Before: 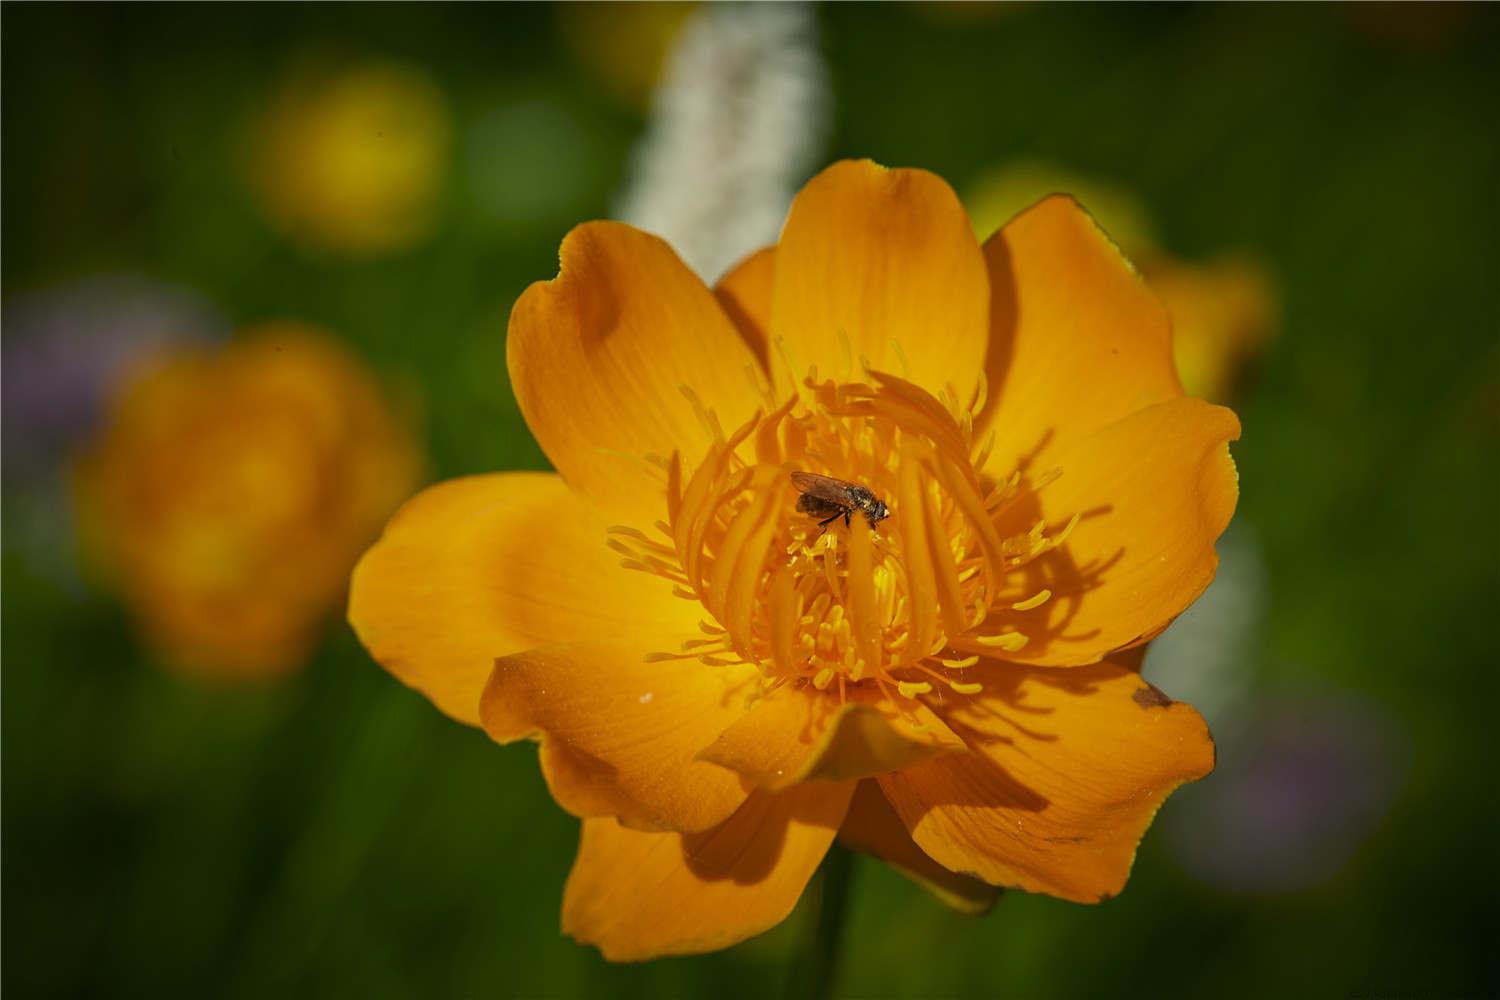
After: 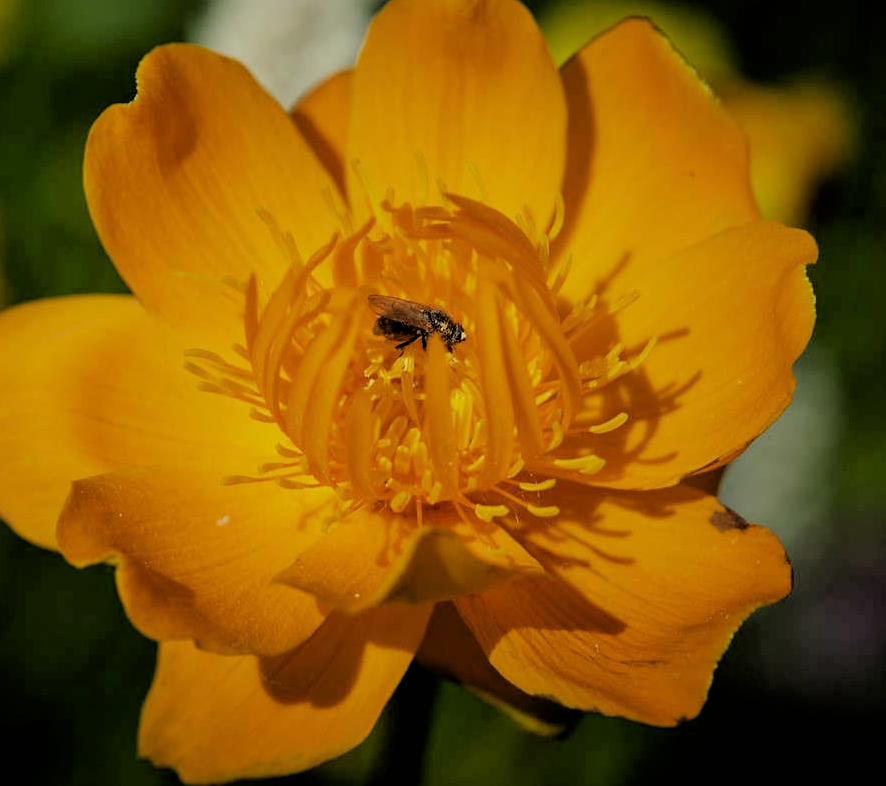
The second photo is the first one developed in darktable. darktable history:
filmic rgb: black relative exposure -3.31 EV, white relative exposure 3.45 EV, hardness 2.36, contrast 1.103
crop and rotate: left 28.256%, top 17.734%, right 12.656%, bottom 3.573%
